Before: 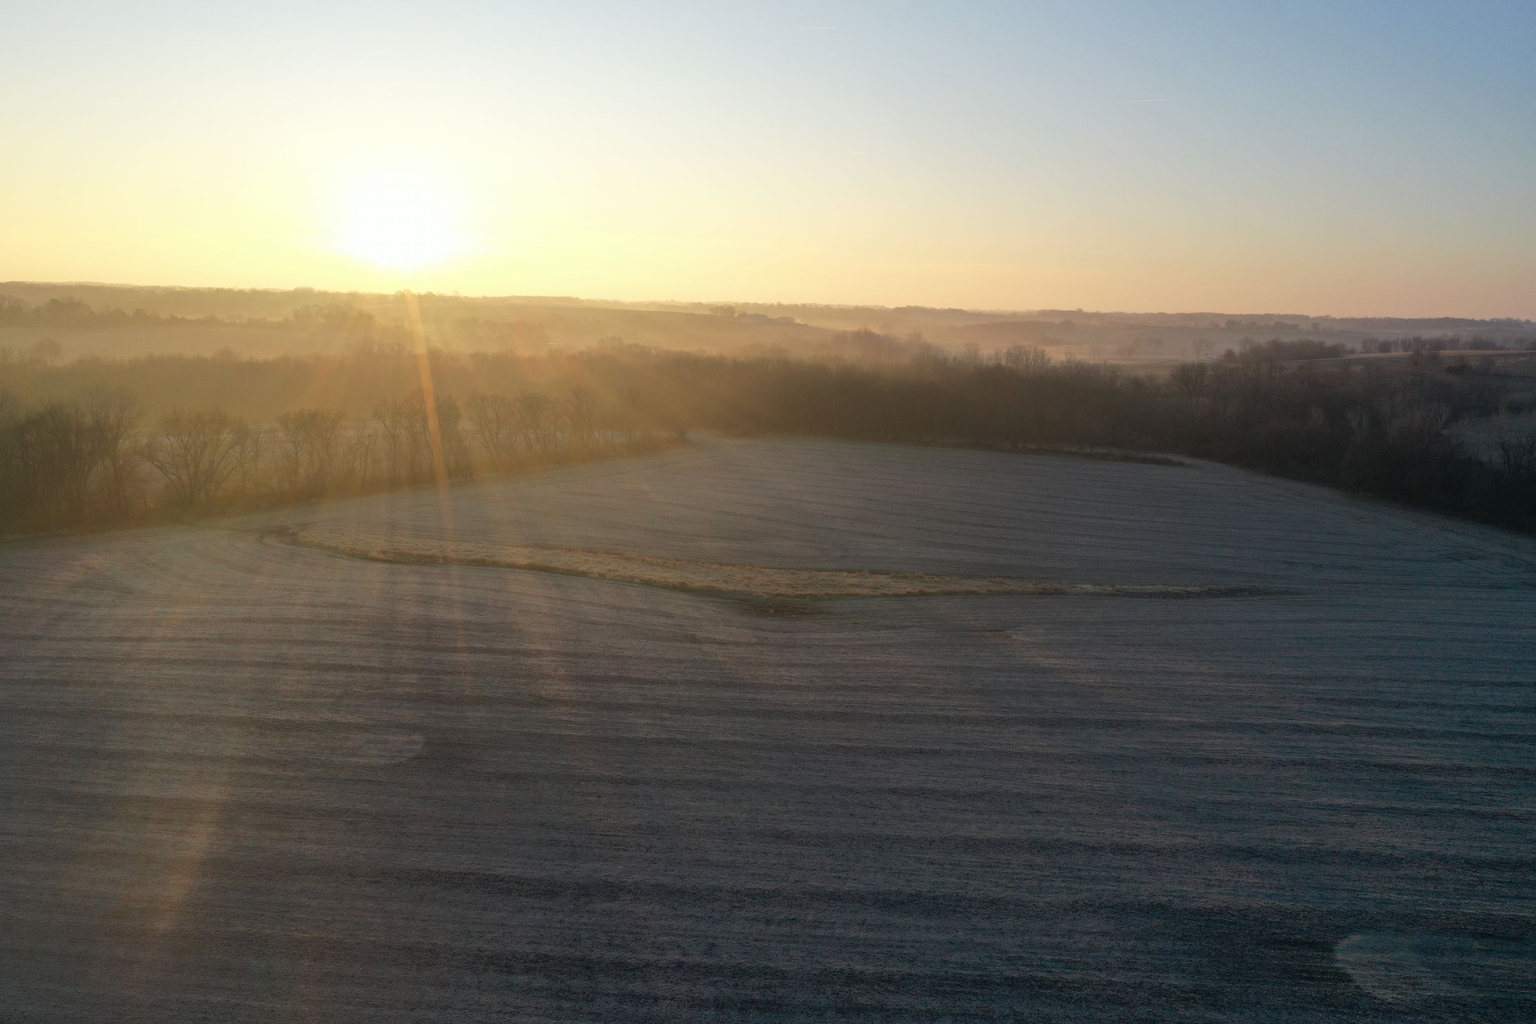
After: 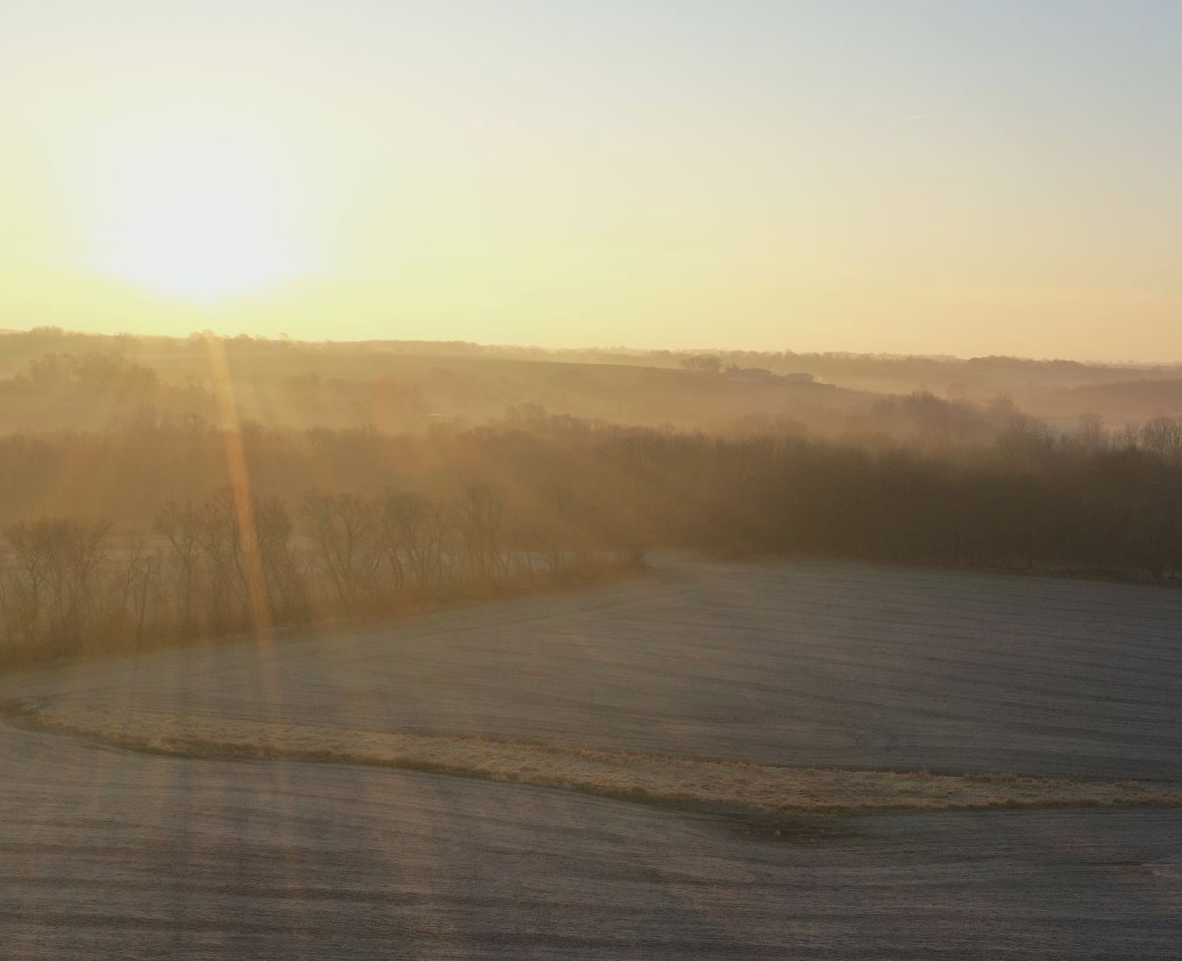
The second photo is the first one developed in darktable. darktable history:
exposure: exposure -0.242 EV, compensate highlight preservation false
crop: left 17.835%, top 7.675%, right 32.881%, bottom 32.213%
